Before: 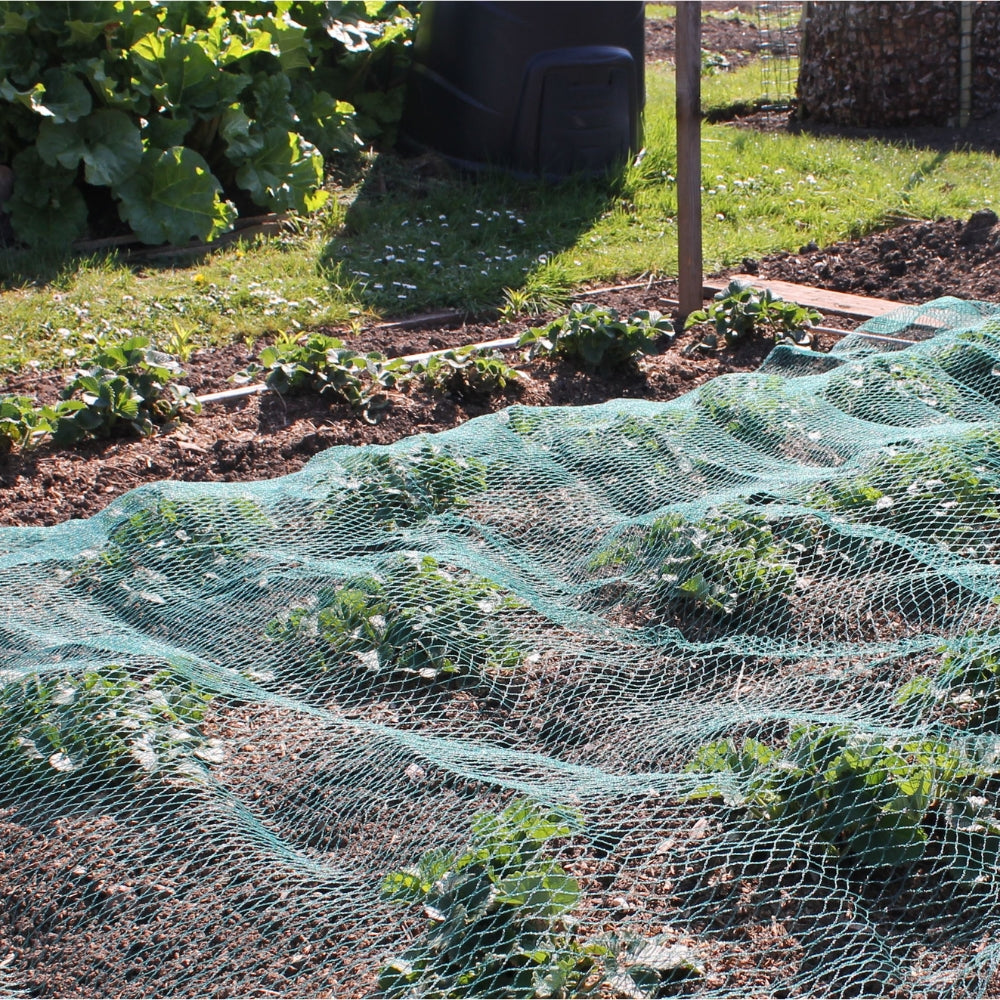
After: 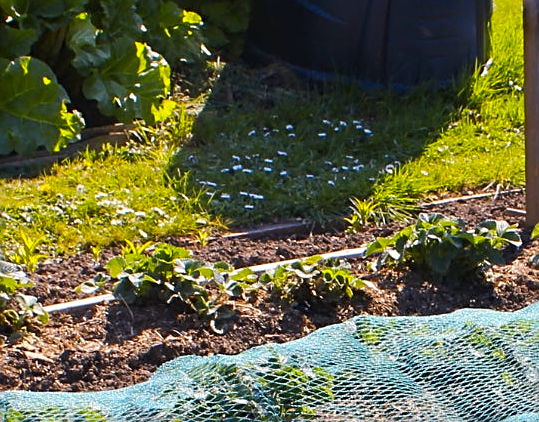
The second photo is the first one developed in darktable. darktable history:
exposure: compensate highlight preservation false
color contrast: green-magenta contrast 1.12, blue-yellow contrast 1.95, unbound 0
sharpen: on, module defaults
crop: left 15.306%, top 9.065%, right 30.789%, bottom 48.638%
